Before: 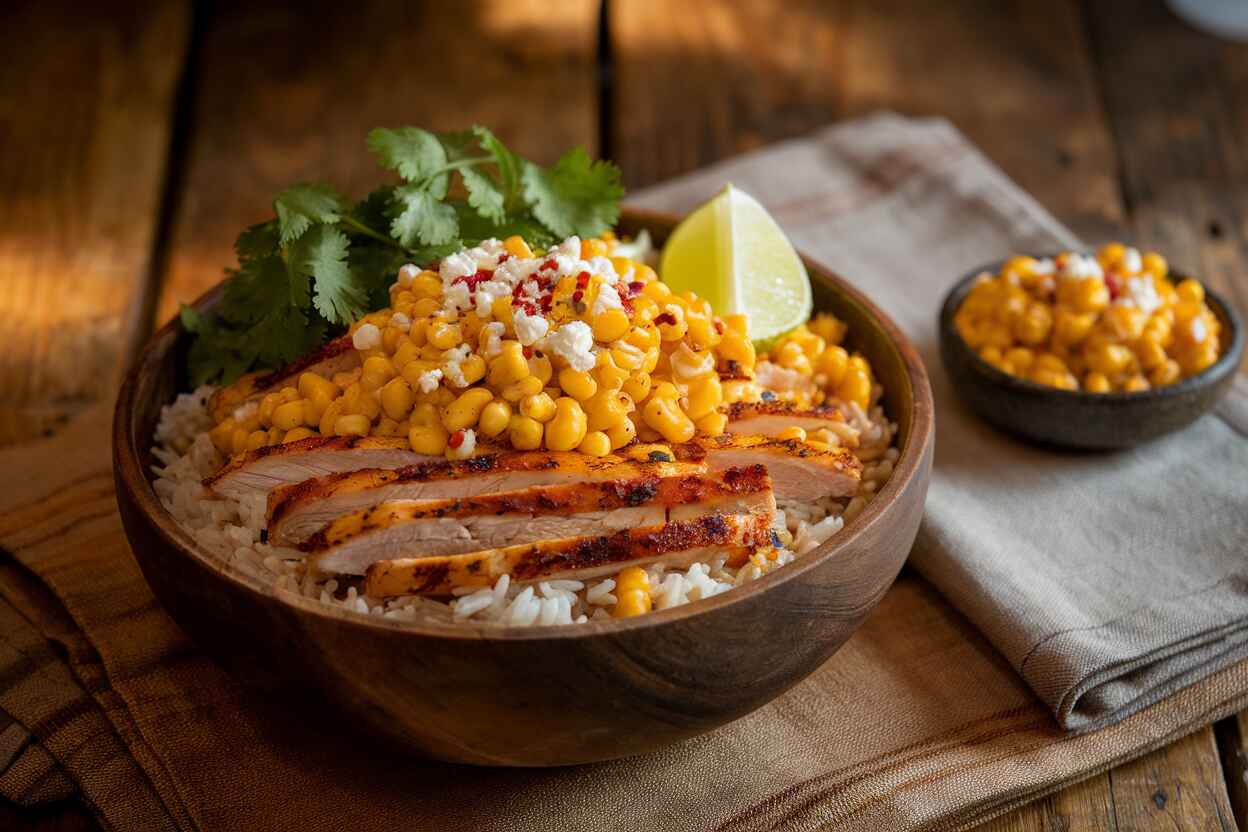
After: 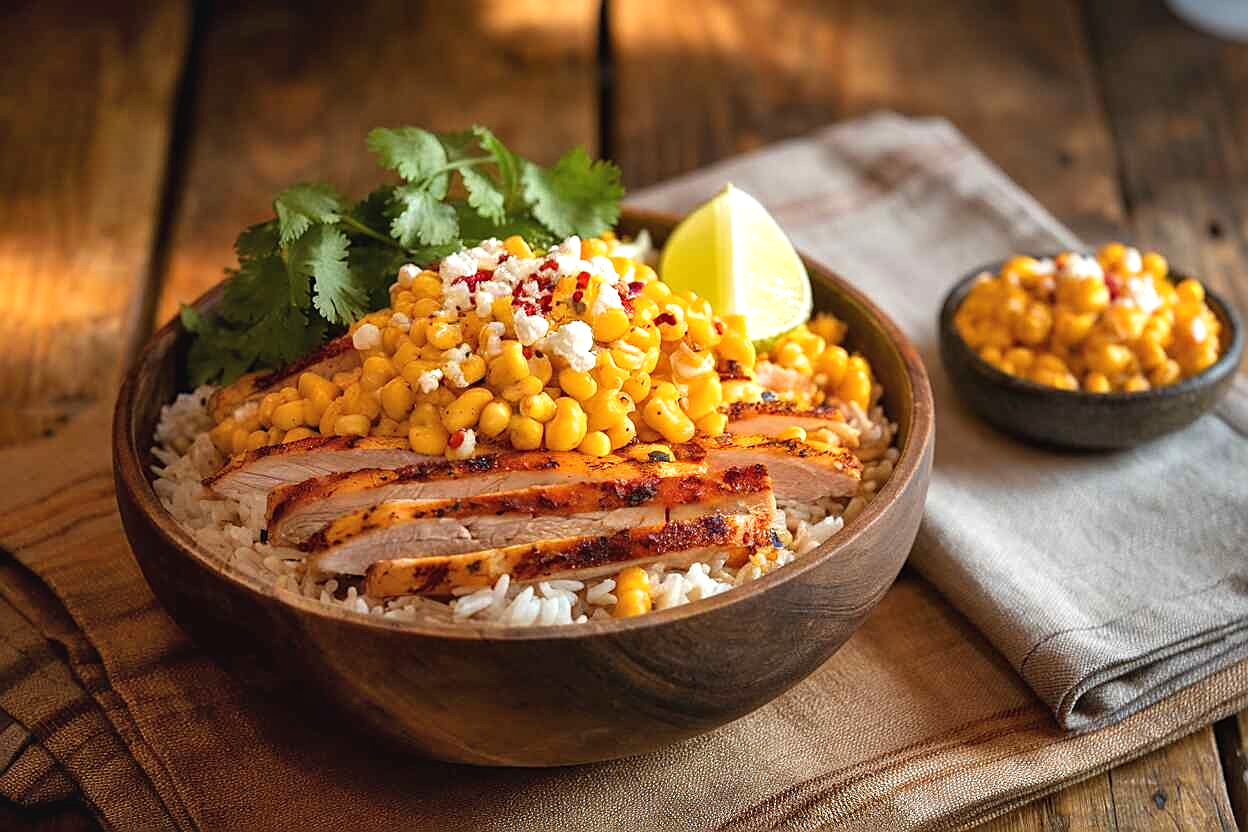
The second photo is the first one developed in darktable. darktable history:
sharpen: on, module defaults
shadows and highlights: shadows 37.27, highlights -28.18, soften with gaussian
exposure: black level correction -0.002, exposure 0.54 EV, compensate highlight preservation false
